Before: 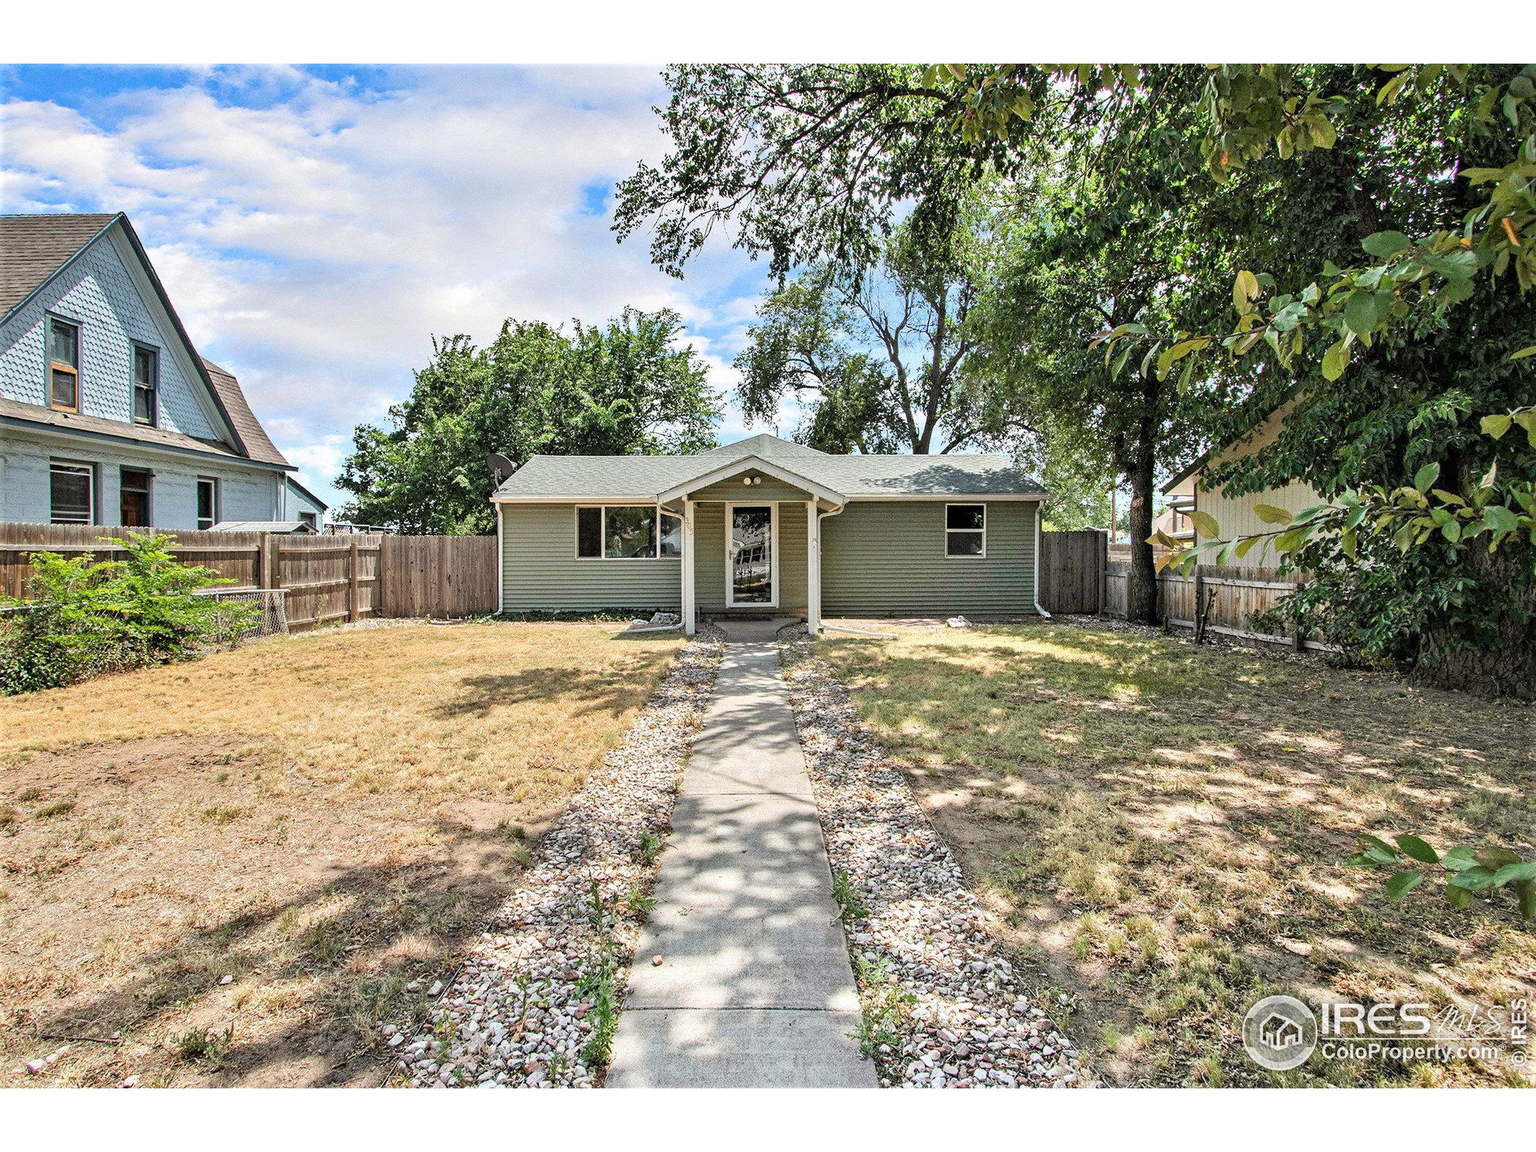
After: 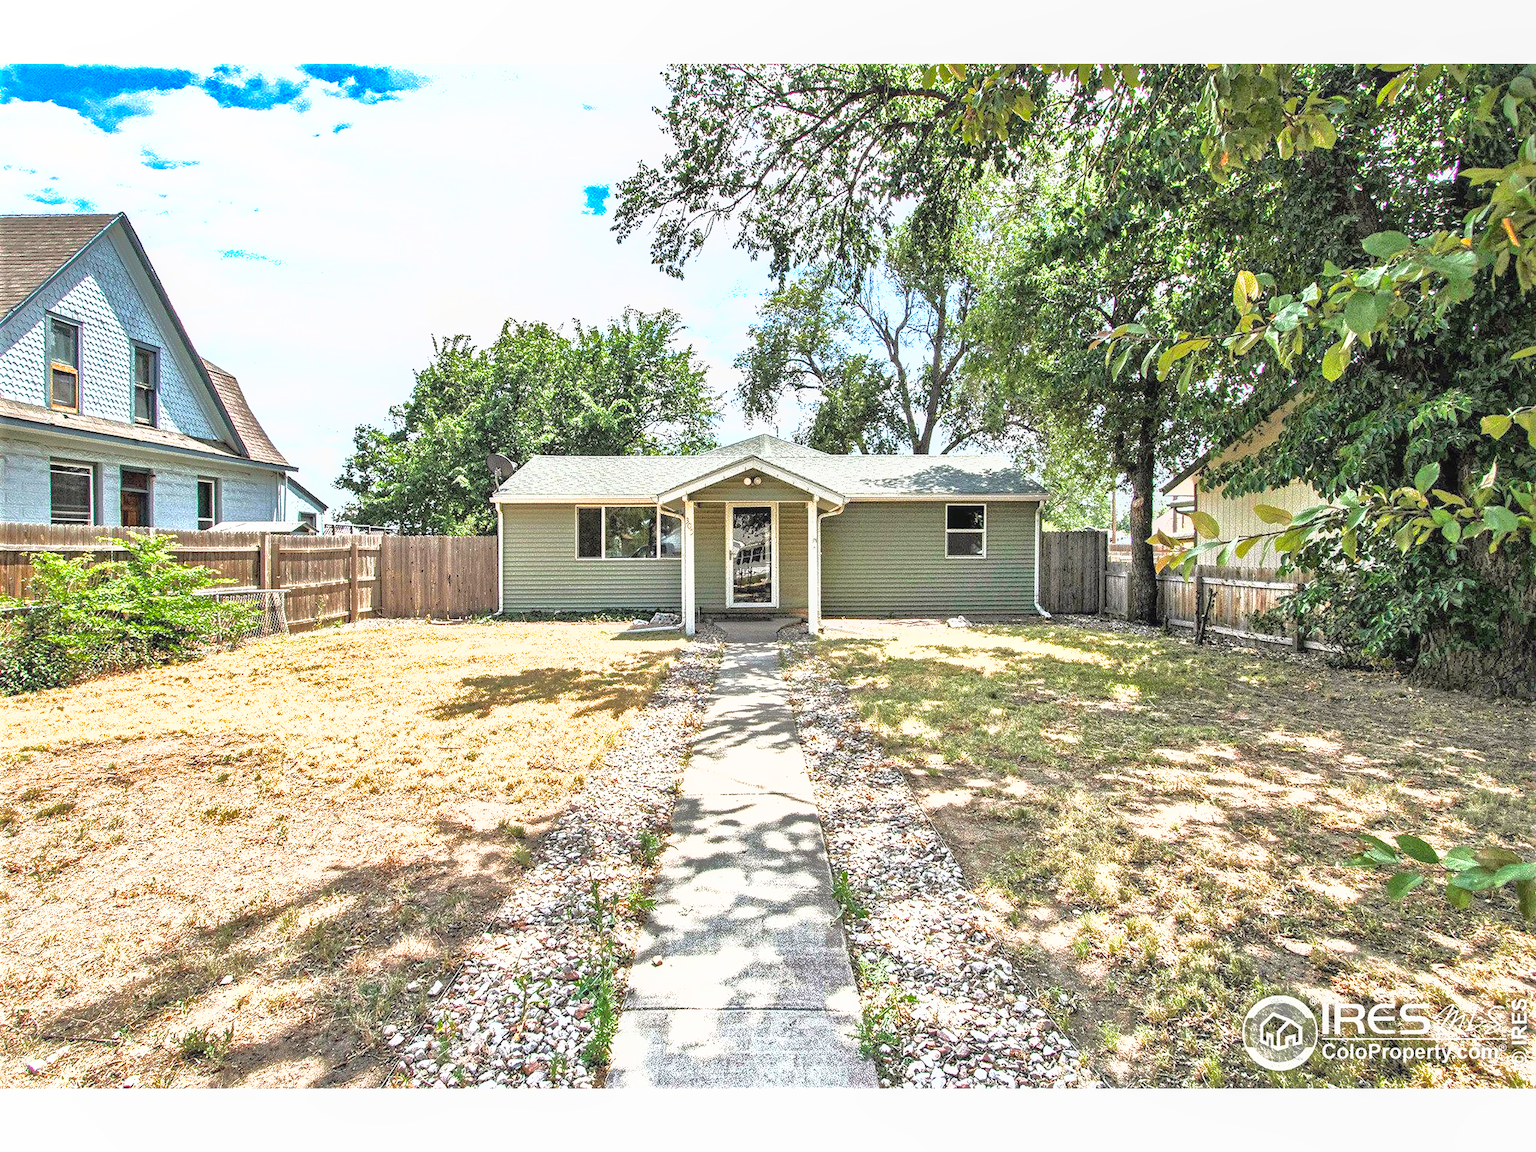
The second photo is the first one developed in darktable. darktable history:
local contrast: detail 110%
shadows and highlights: shadows 39.54, highlights -59.99
exposure: exposure 1 EV, compensate exposure bias true, compensate highlight preservation false
